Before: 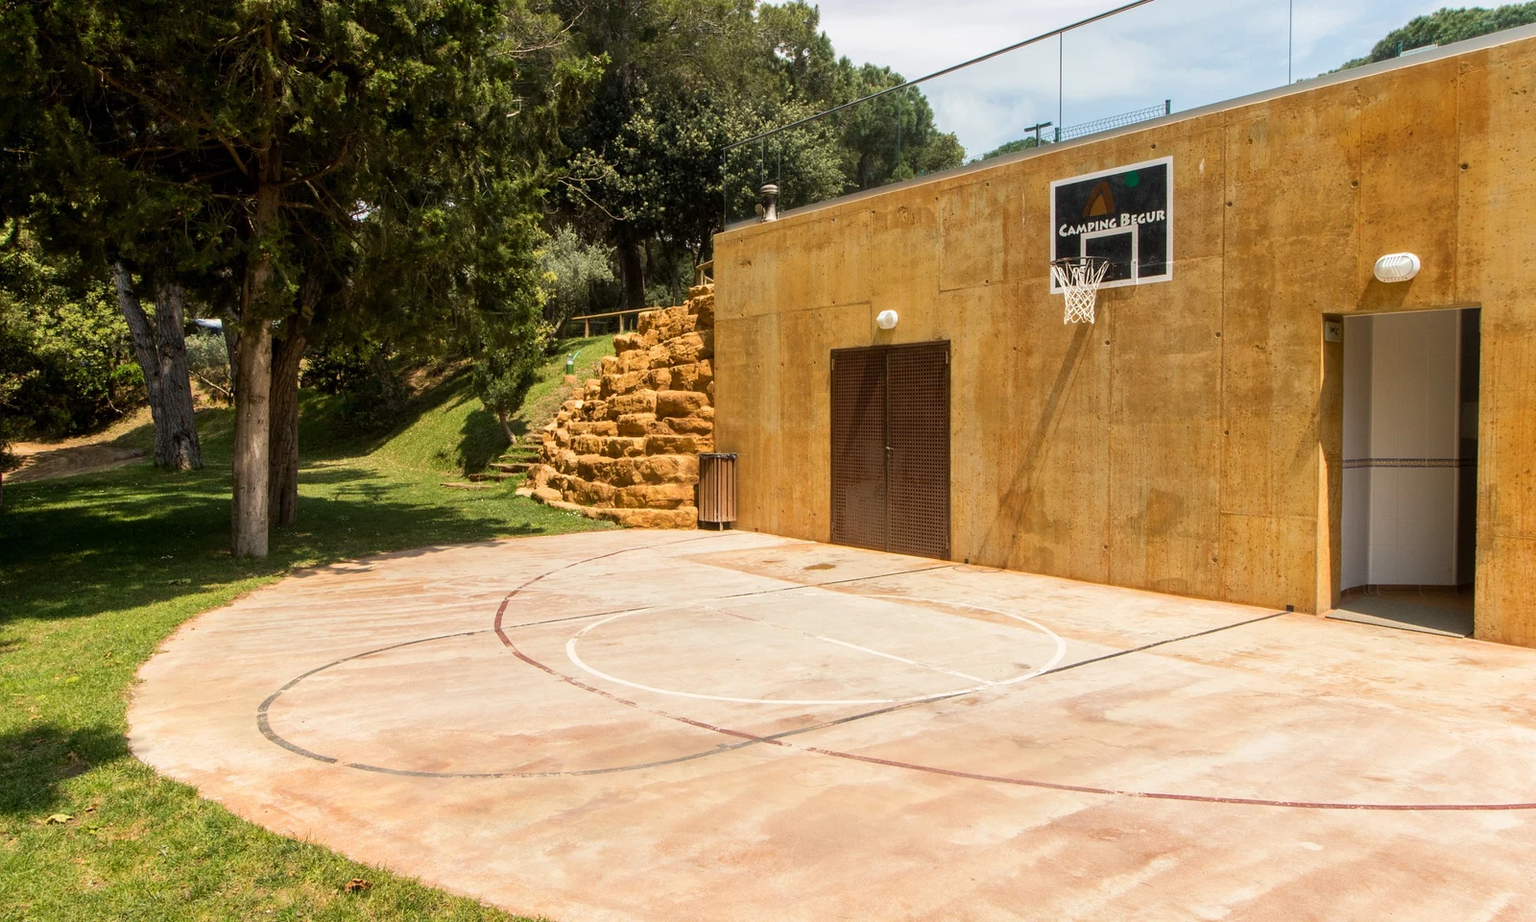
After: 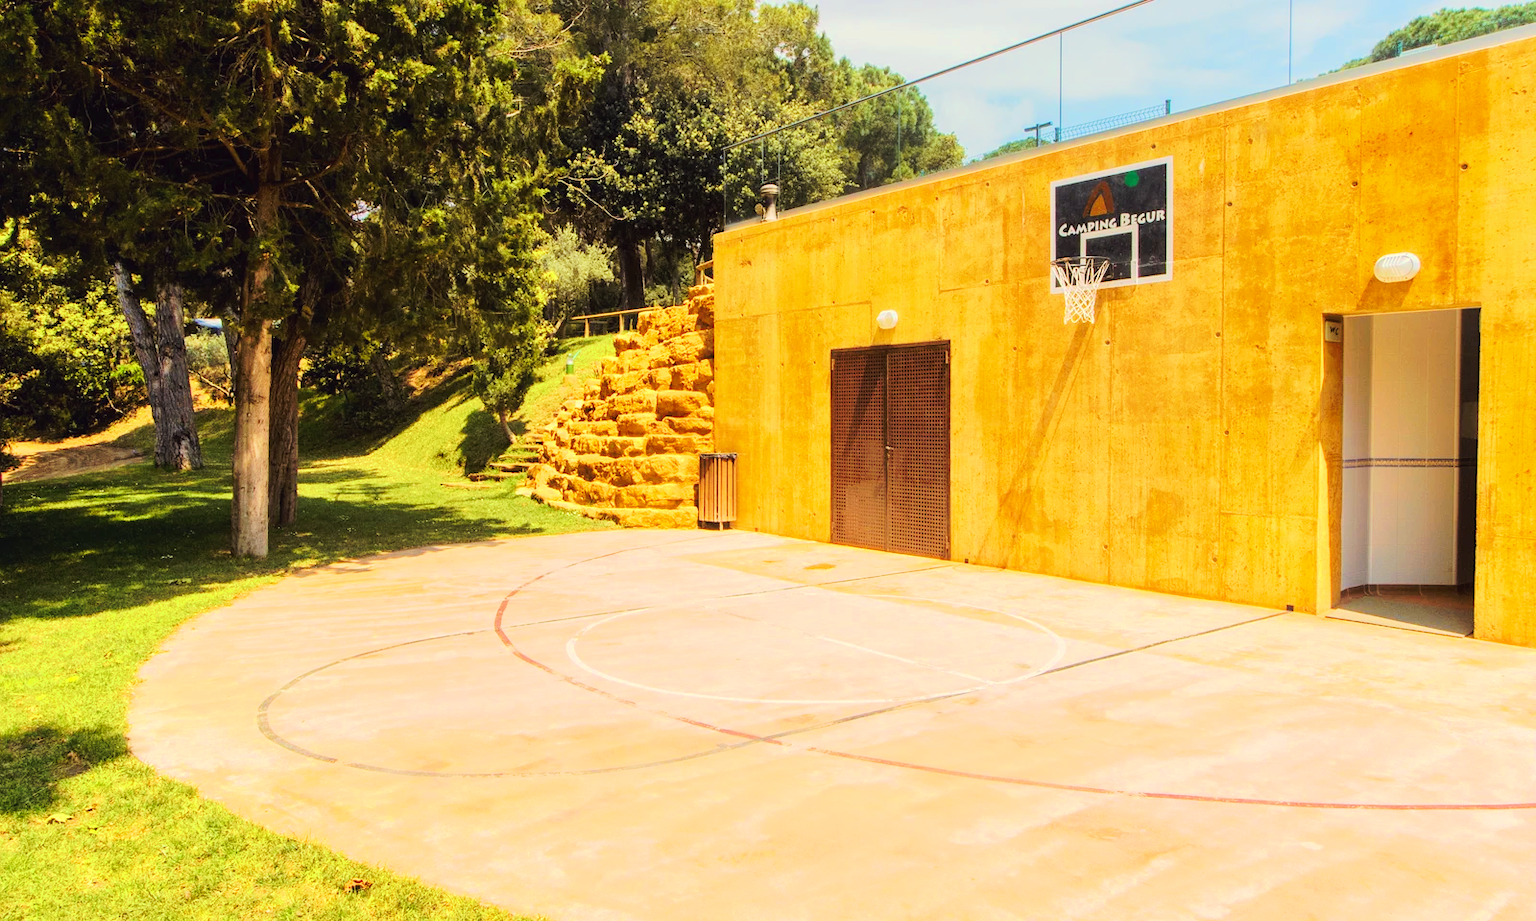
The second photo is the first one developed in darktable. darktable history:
tone curve: curves: ch0 [(0, 0) (0.003, 0.021) (0.011, 0.033) (0.025, 0.059) (0.044, 0.097) (0.069, 0.141) (0.1, 0.186) (0.136, 0.237) (0.177, 0.298) (0.224, 0.378) (0.277, 0.47) (0.335, 0.542) (0.399, 0.605) (0.468, 0.678) (0.543, 0.724) (0.623, 0.787) (0.709, 0.829) (0.801, 0.875) (0.898, 0.912) (1, 1)], preserve colors none
color look up table: target L [102.35, 103.31, 100.69, 91.78, 100.61, 90.05, 74.54, 71.54, 82.57, 59.12, 48.63, 18.31, 201.55, 100.44, 77.34, 71.63, 65.57, 47.57, 71.32, 39.4, 42.11, 50.74, 30.29, 37.76, 21.11, 17.36, 56.91, 57.68, 48.16, 49.02, 48.87, 39.08, 49.3, 32.73, 40.36, 34.52, 43.64, 38.05, 26.03, 21.47, 11.46, 2.052, 94.62, 56.86, 72.64, 55.4, 49.44, 31.04, 26.34], target a [-5.715, -15.32, -35.7, -115.54, -34.42, -141.98, -57.28, -92.96, -124.97, -11.56, -64.61, -22.7, 0, -19.05, 40.15, 26.53, 47.28, 68.62, 25.58, 73.81, 80.99, 59.87, 10.64, 71.31, 33.25, 31.78, 81.82, 93.1, 19.46, 103.44, 103.3, 10.81, 73.79, 68.34, 4.611, 54.02, 86.41, 85.13, 42.48, 52.89, 27.61, 6.745, -72.67, -29.86, -67.24, -26.92, -13.05, 11.77, -17.15], target b [48.9, 132.46, 103.74, 16.5, 129.12, 113.2, 44.62, 40.19, 97.56, 68.71, 53.51, 22.36, -0.001, 118.99, 16.05, 87.85, 42.57, 45.51, 76.71, 55.87, 10.12, 62.64, 18.97, 31.67, 1.524, 25.94, -34.17, -76.41, -93, -88.9, -90.15, -108.29, -13.89, -117.7, -27.41, -84.97, -24.72, -107.46, -129.23, -136.66, -26.95, -4.64, -12.1, -79.71, -50.56, -44.93, -90.08, -84.22, -5.875], num patches 49
